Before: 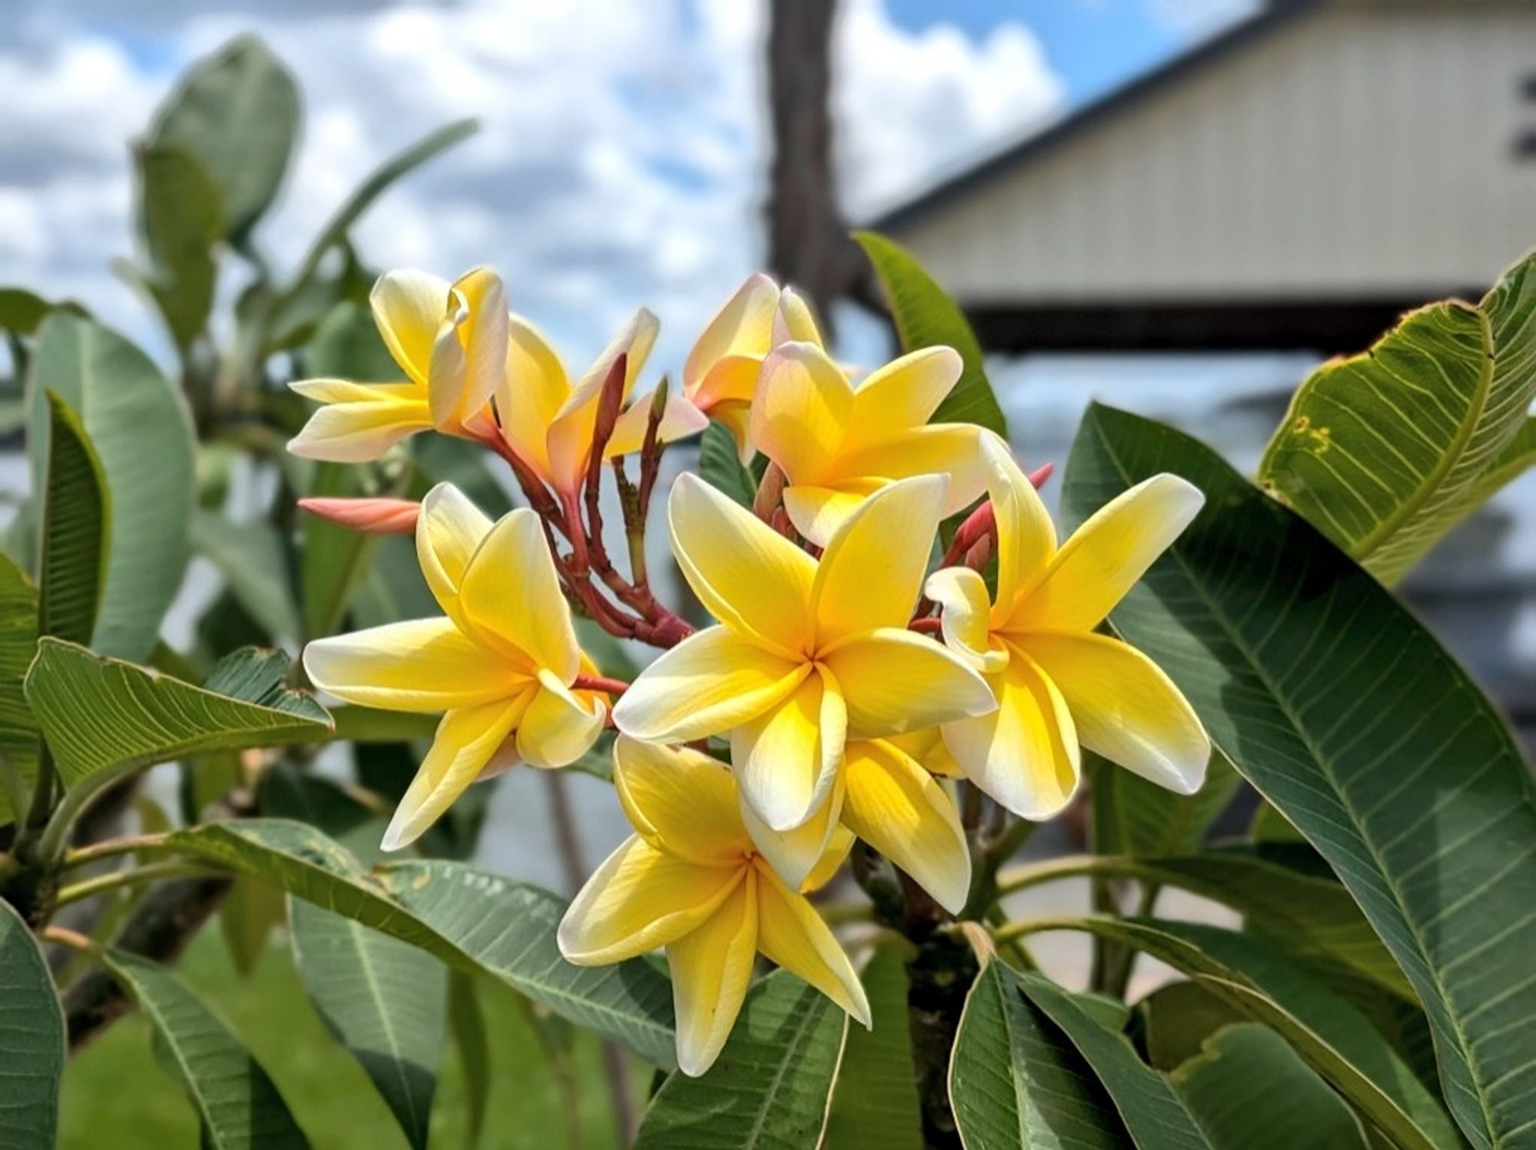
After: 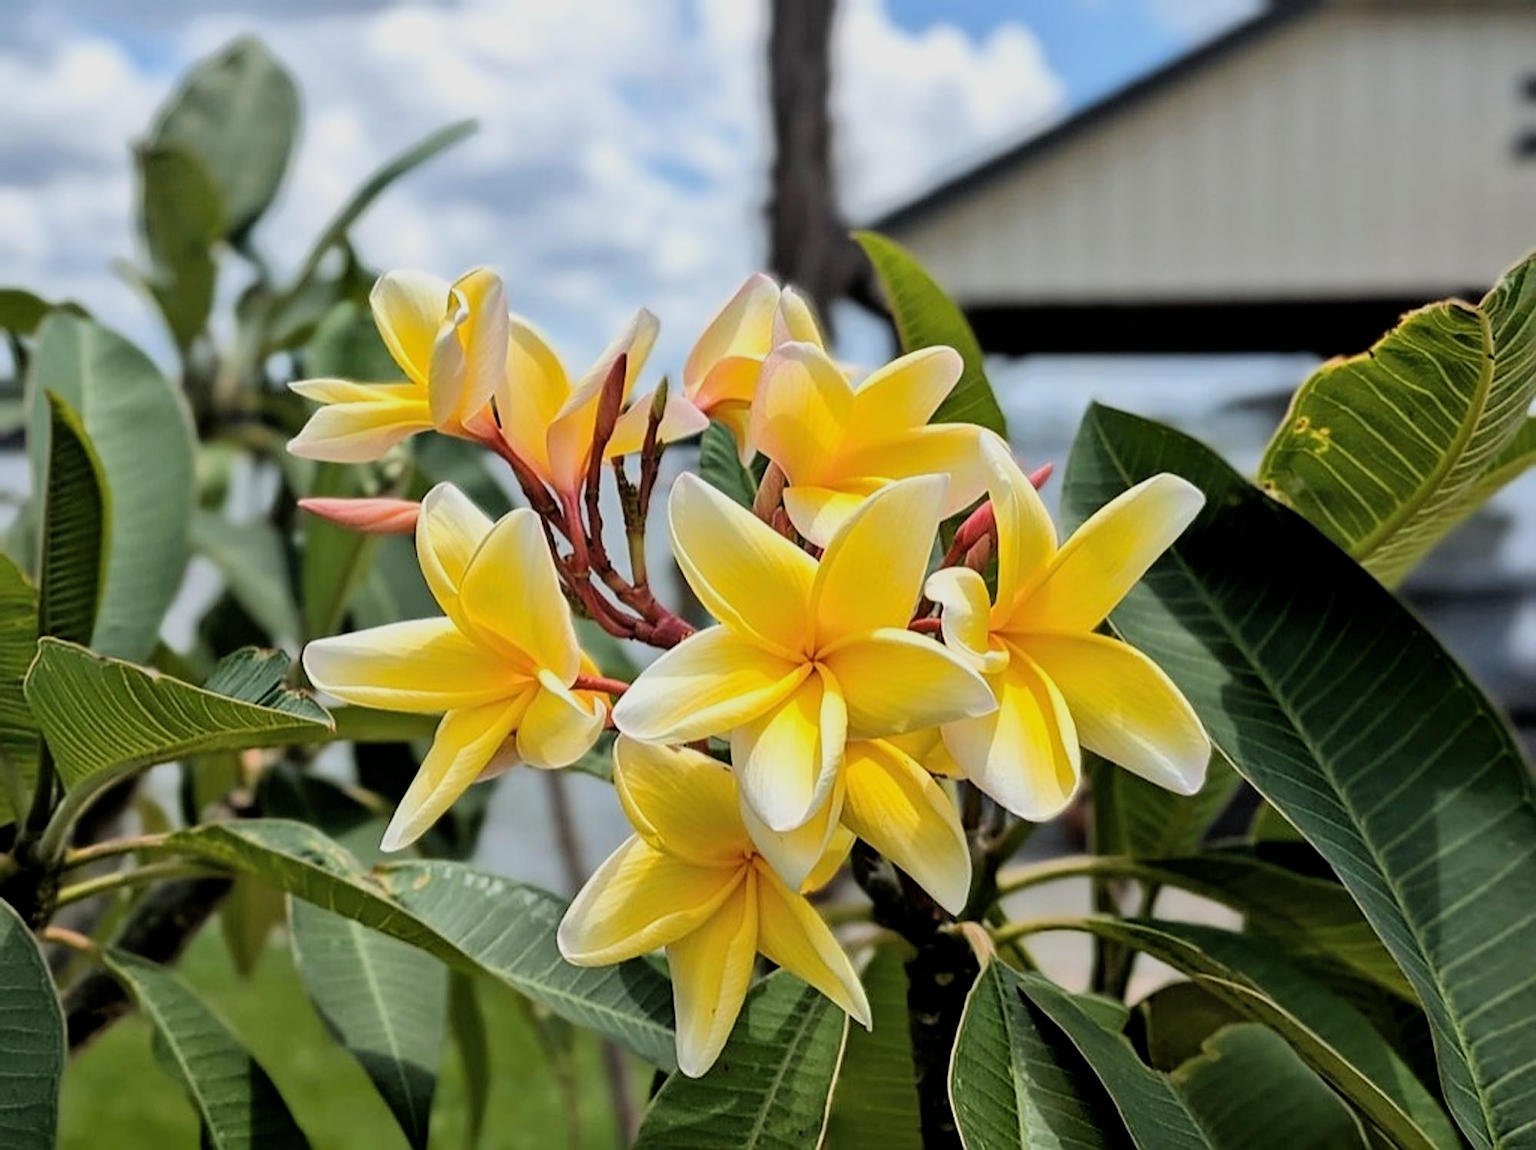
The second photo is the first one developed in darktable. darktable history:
sharpen: on, module defaults
filmic rgb: black relative exposure -8 EV, white relative exposure 4.02 EV, threshold 2.97 EV, hardness 4.11, latitude 49.1%, contrast 1.1, enable highlight reconstruction true
